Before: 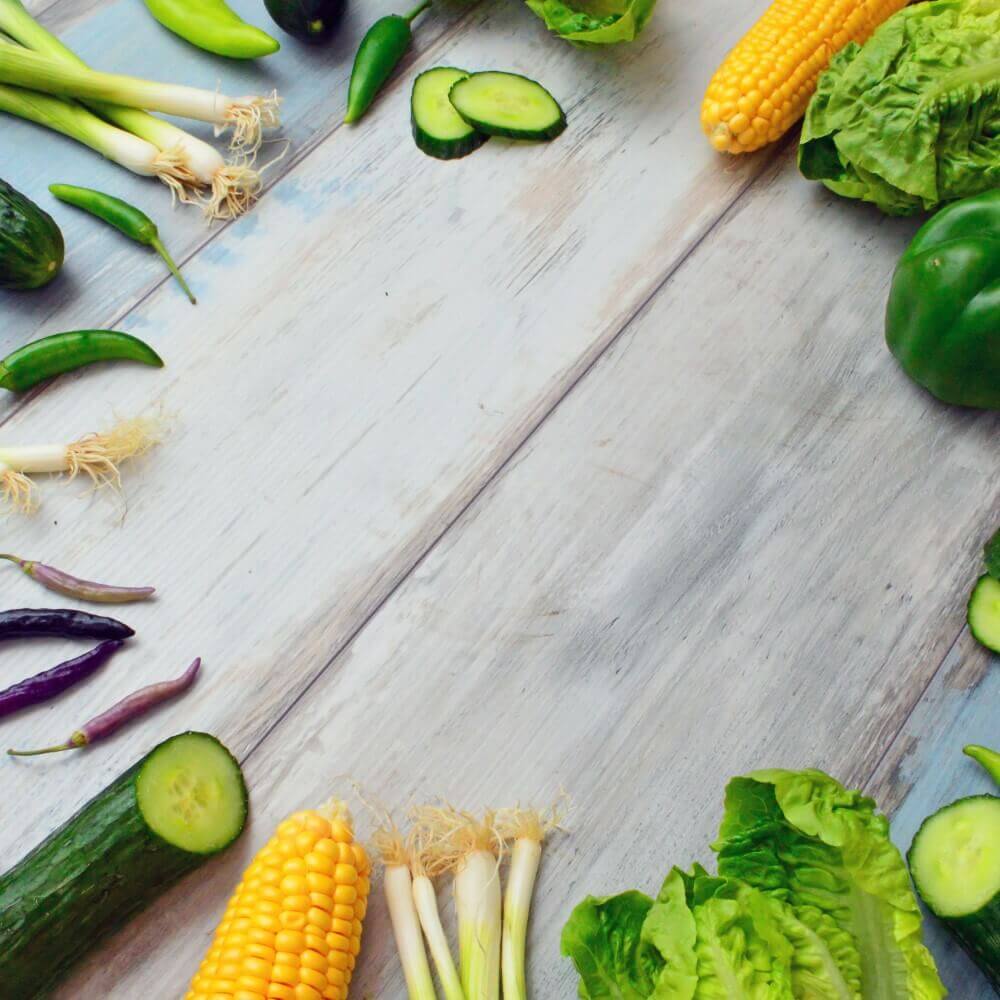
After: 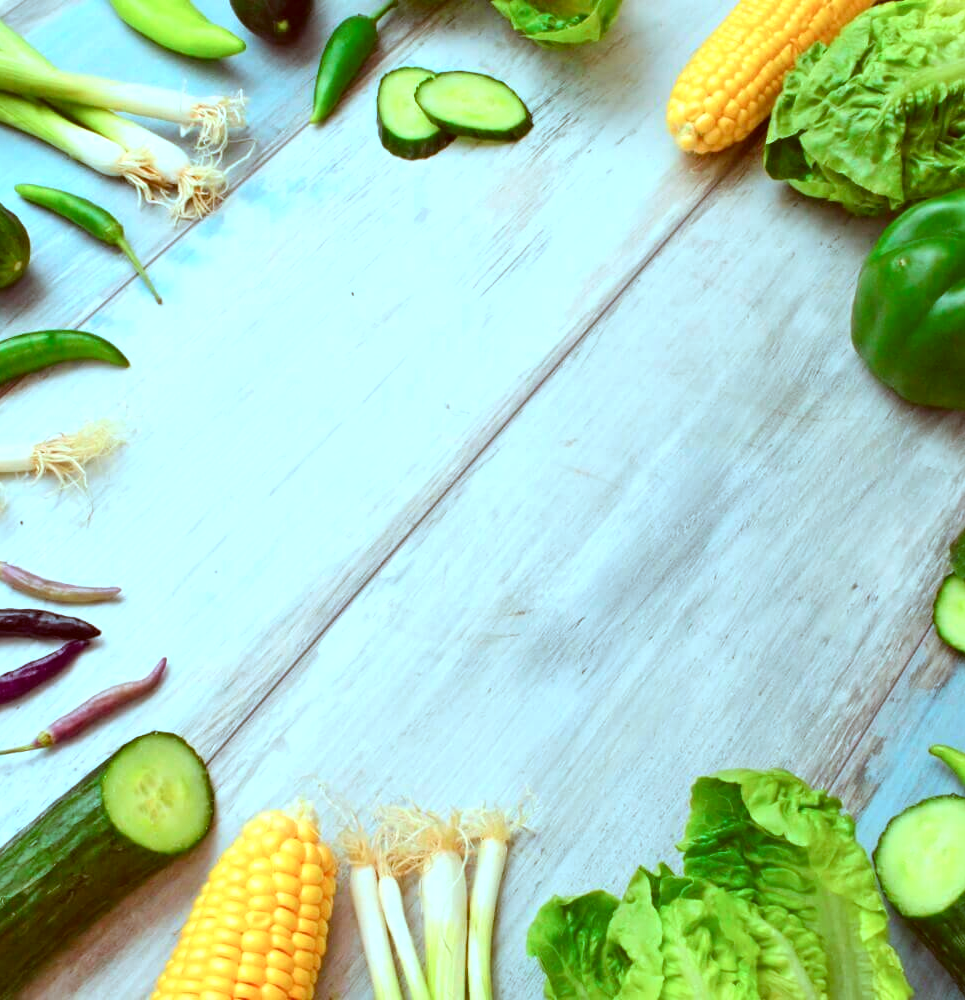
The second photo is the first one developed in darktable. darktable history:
exposure: black level correction -0.002, exposure 0.531 EV, compensate highlight preservation false
color correction: highlights a* -14.95, highlights b* -16.82, shadows a* 10.22, shadows b* 29.79
crop and rotate: left 3.422%
